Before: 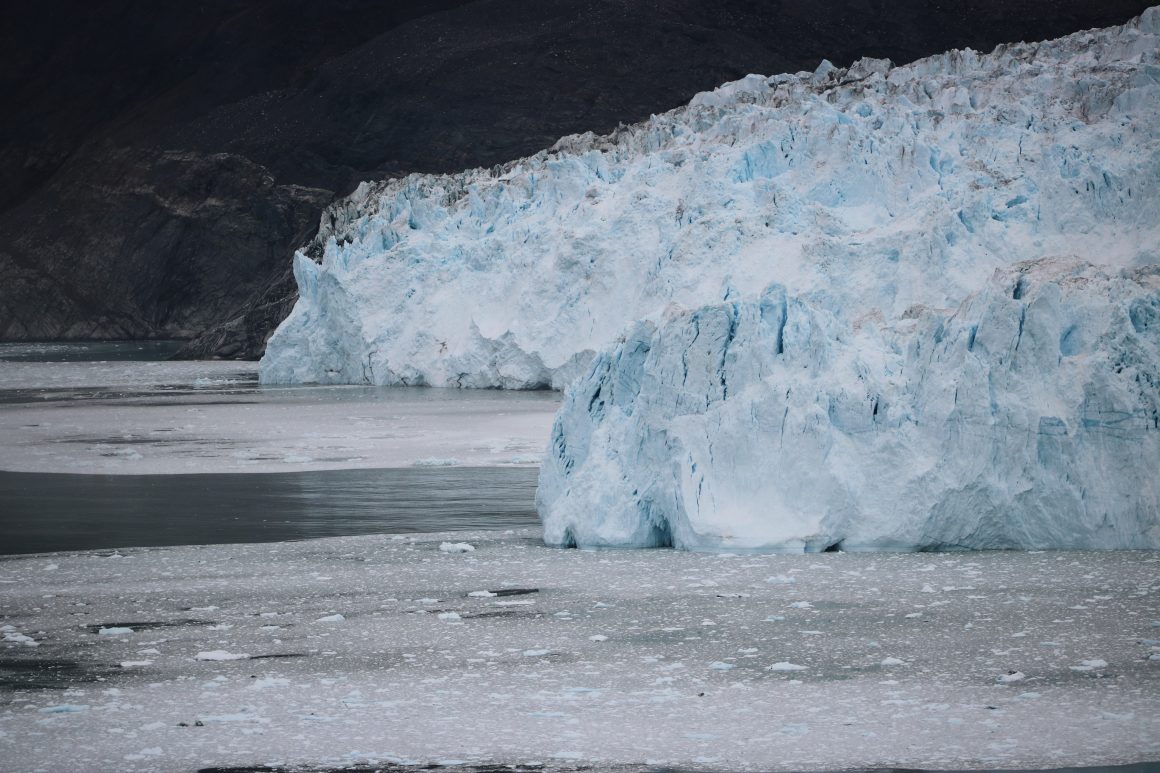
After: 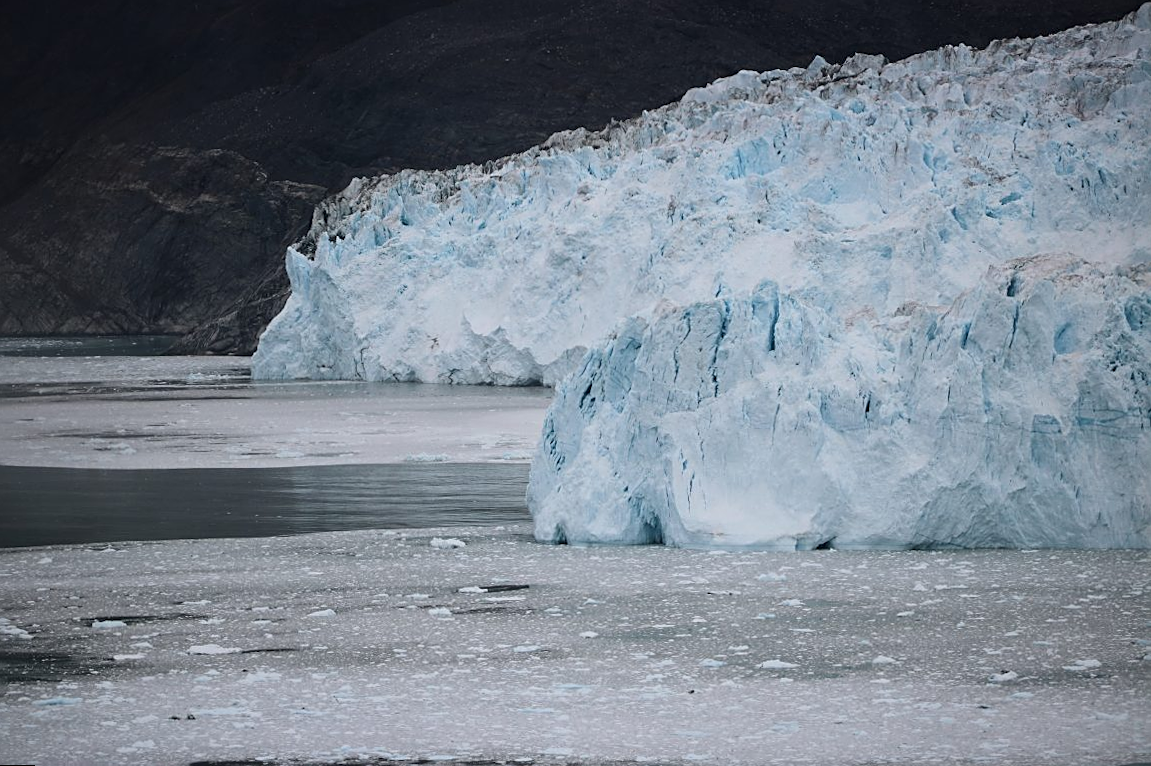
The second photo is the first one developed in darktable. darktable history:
rotate and perspective: rotation 0.192°, lens shift (horizontal) -0.015, crop left 0.005, crop right 0.996, crop top 0.006, crop bottom 0.99
sharpen: on, module defaults
